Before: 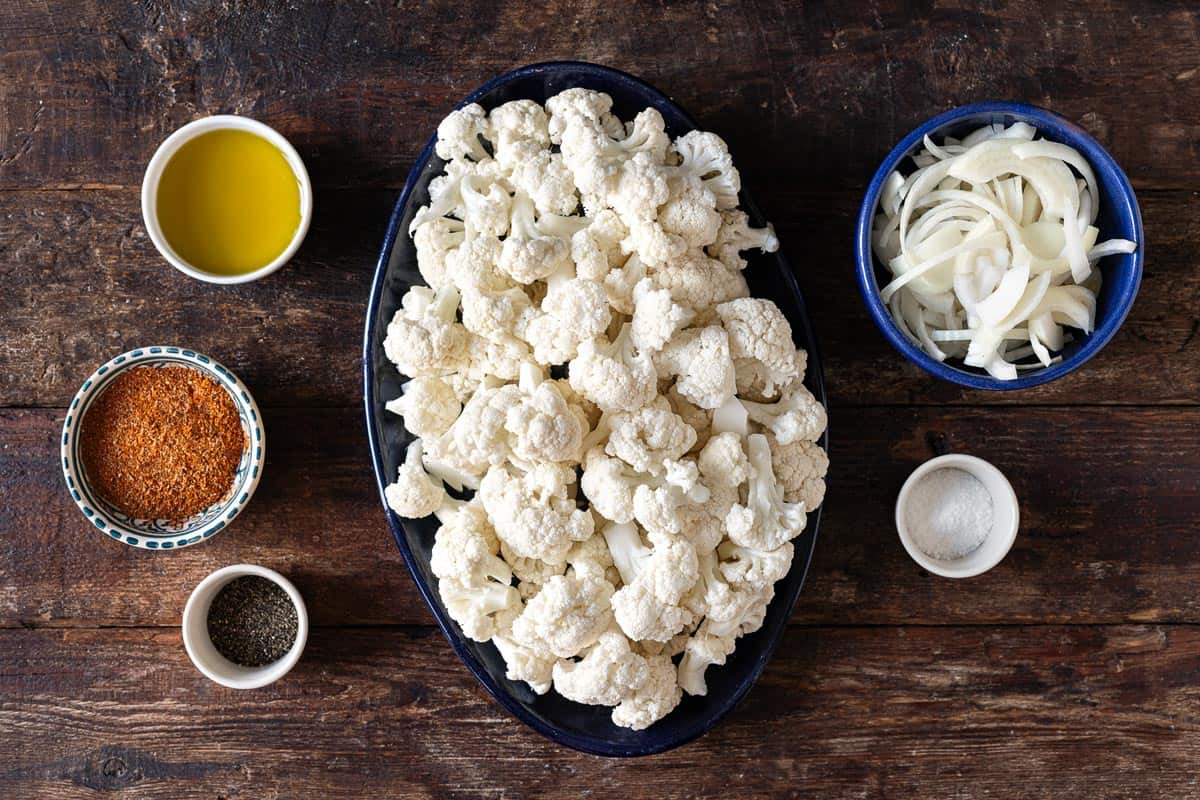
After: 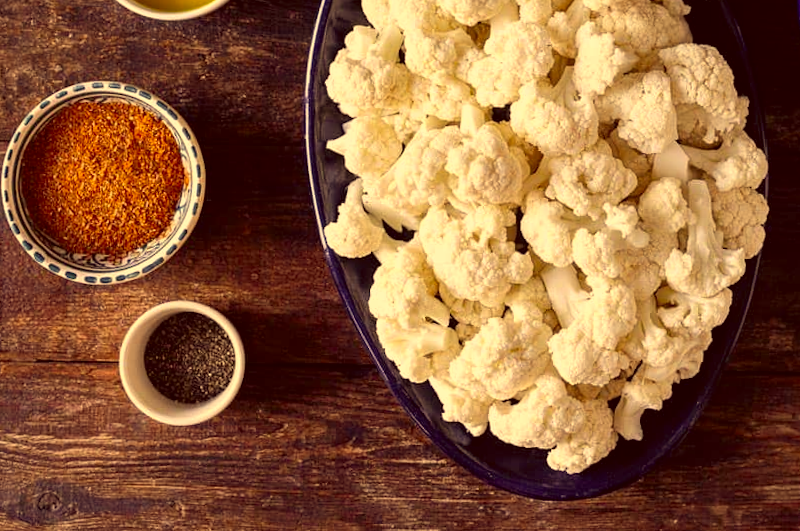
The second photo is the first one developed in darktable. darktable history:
crop and rotate: angle -1.04°, left 3.715%, top 31.757%, right 27.792%
color correction: highlights a* 9.58, highlights b* 38.41, shadows a* 14.33, shadows b* 3.36
